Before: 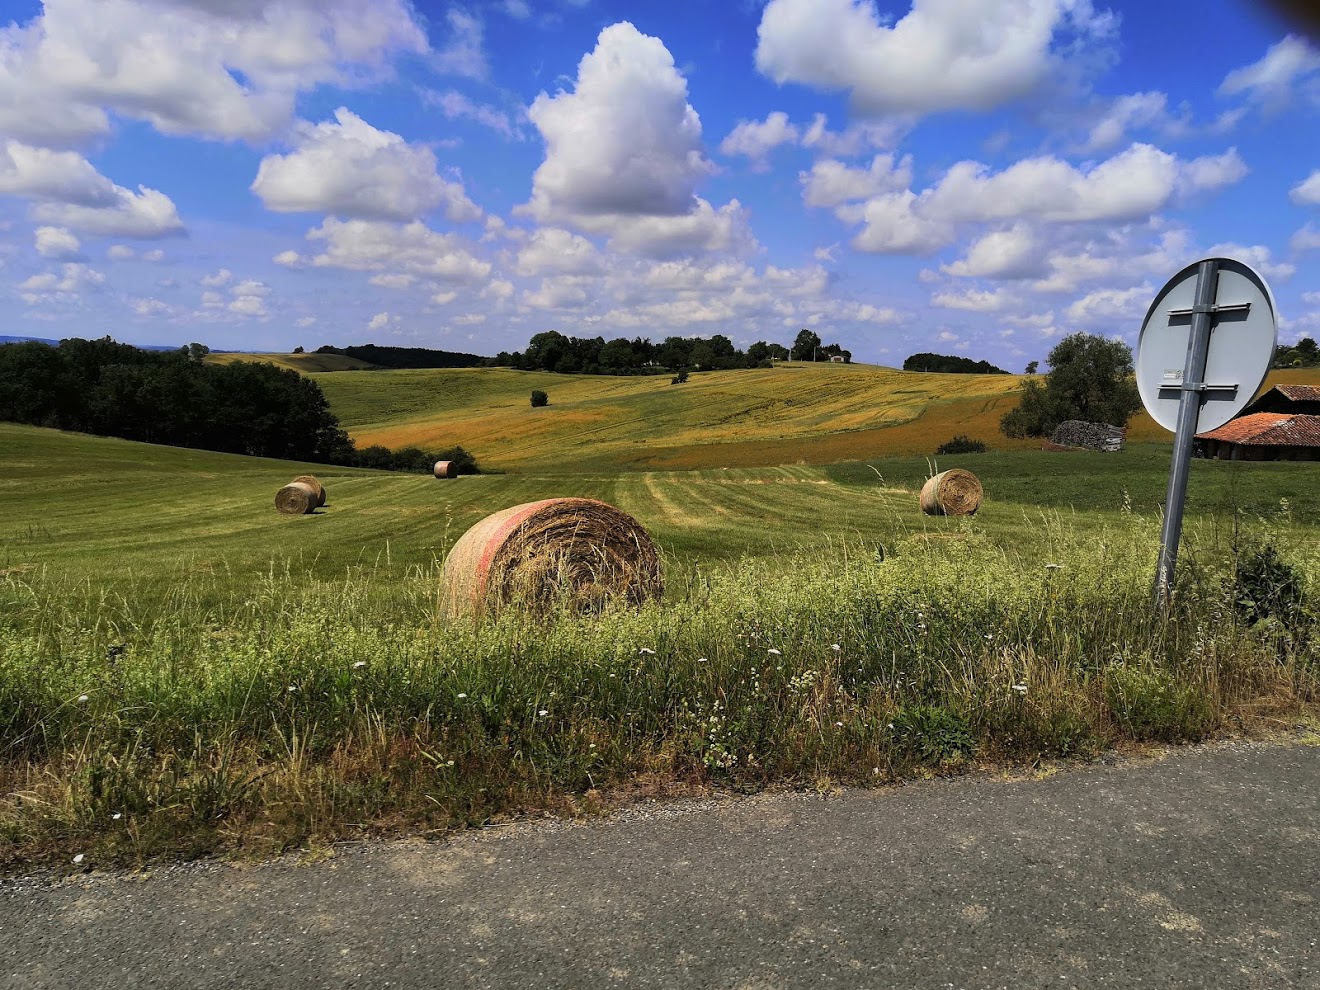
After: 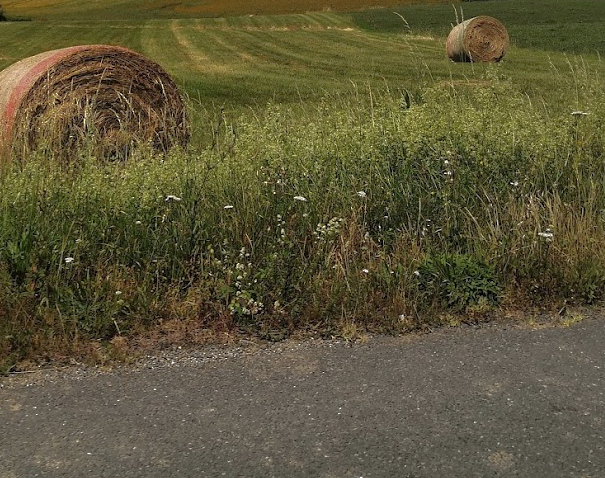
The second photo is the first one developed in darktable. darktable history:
base curve: curves: ch0 [(0, 0) (0.826, 0.587) (1, 1)]
shadows and highlights: on, module defaults
crop: left 35.976%, top 45.819%, right 18.162%, bottom 5.807%
exposure: exposure 0.2 EV, compensate highlight preservation false
